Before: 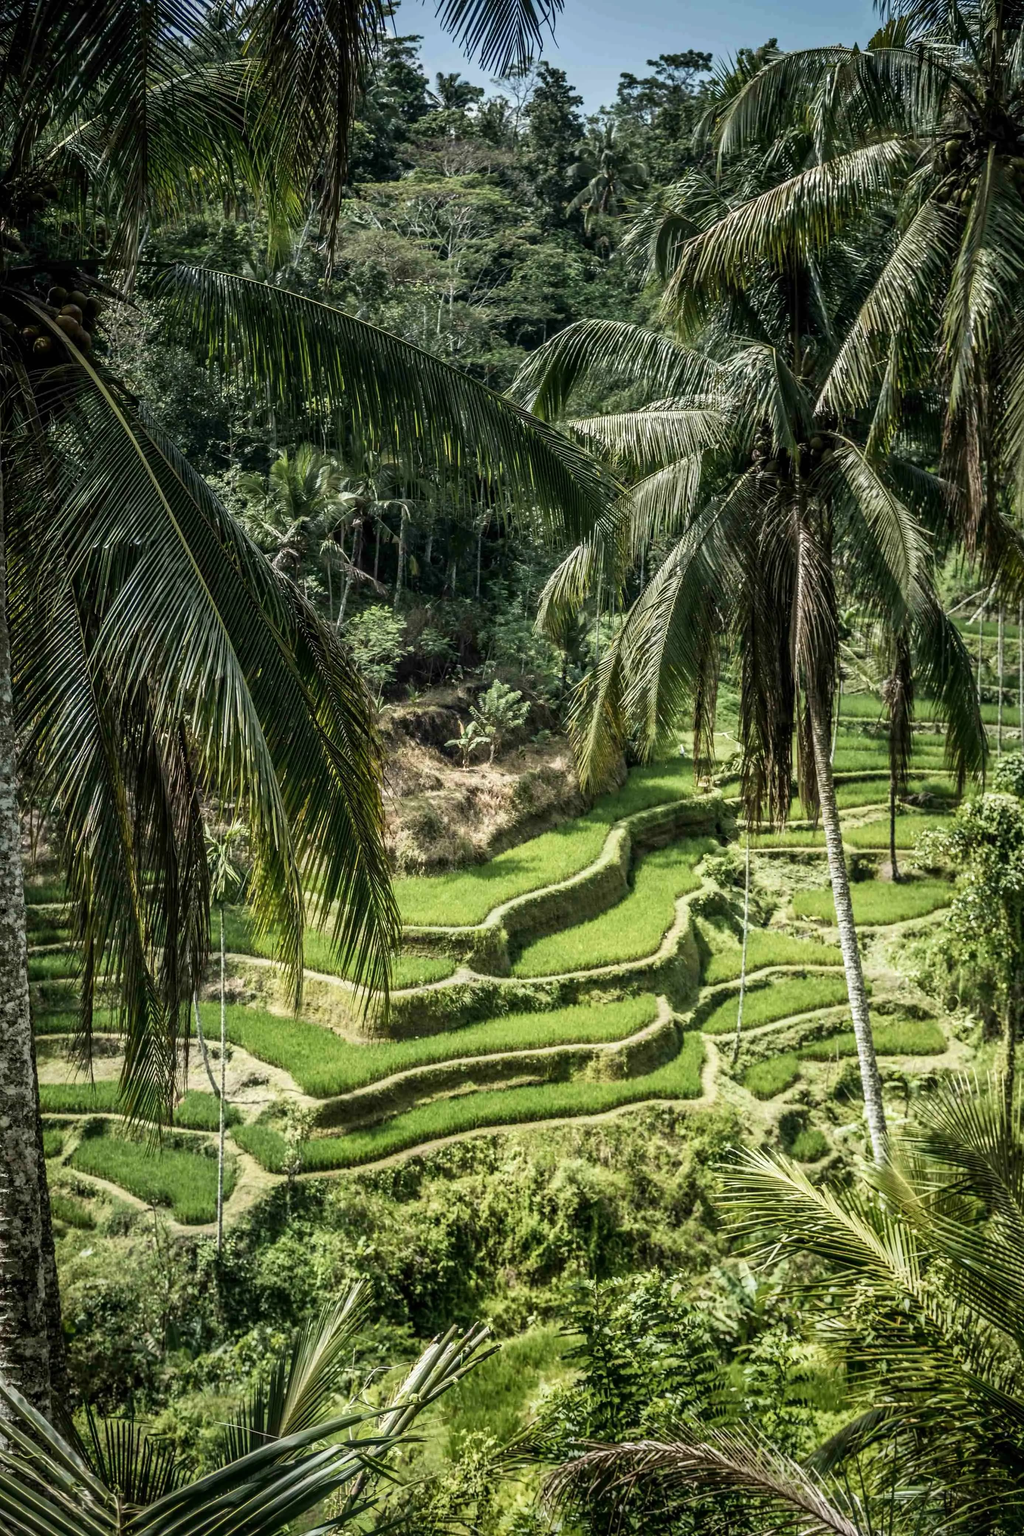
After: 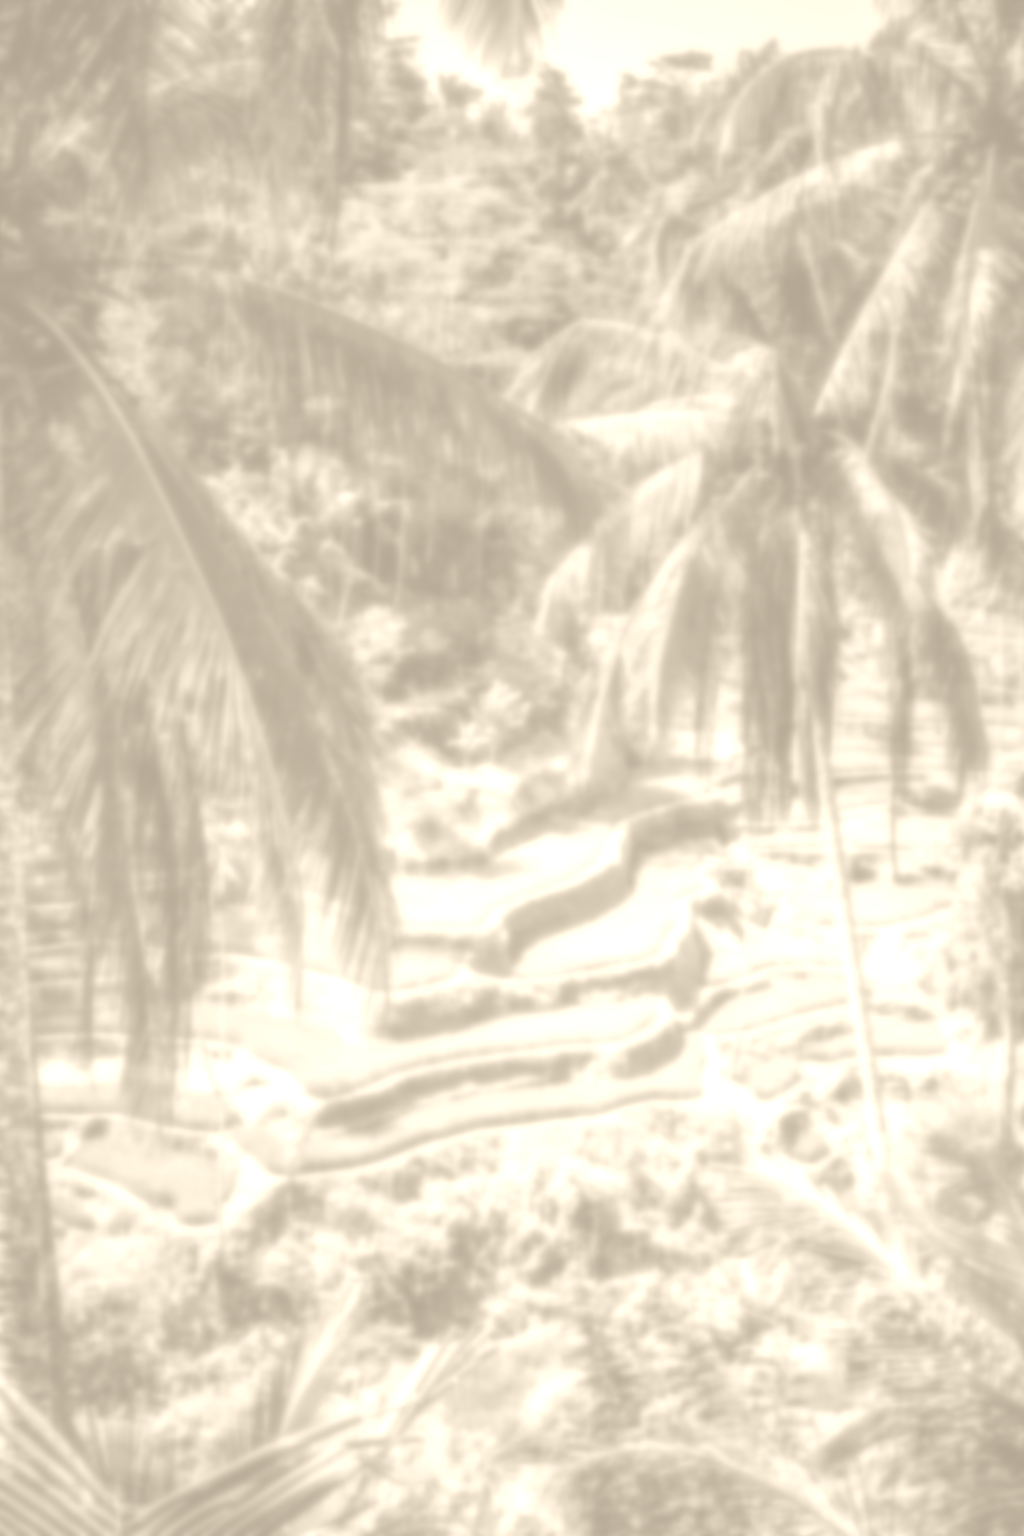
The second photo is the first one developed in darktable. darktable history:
colorize: hue 36°, saturation 71%, lightness 80.79%
sharpen: on, module defaults
lowpass: on, module defaults
